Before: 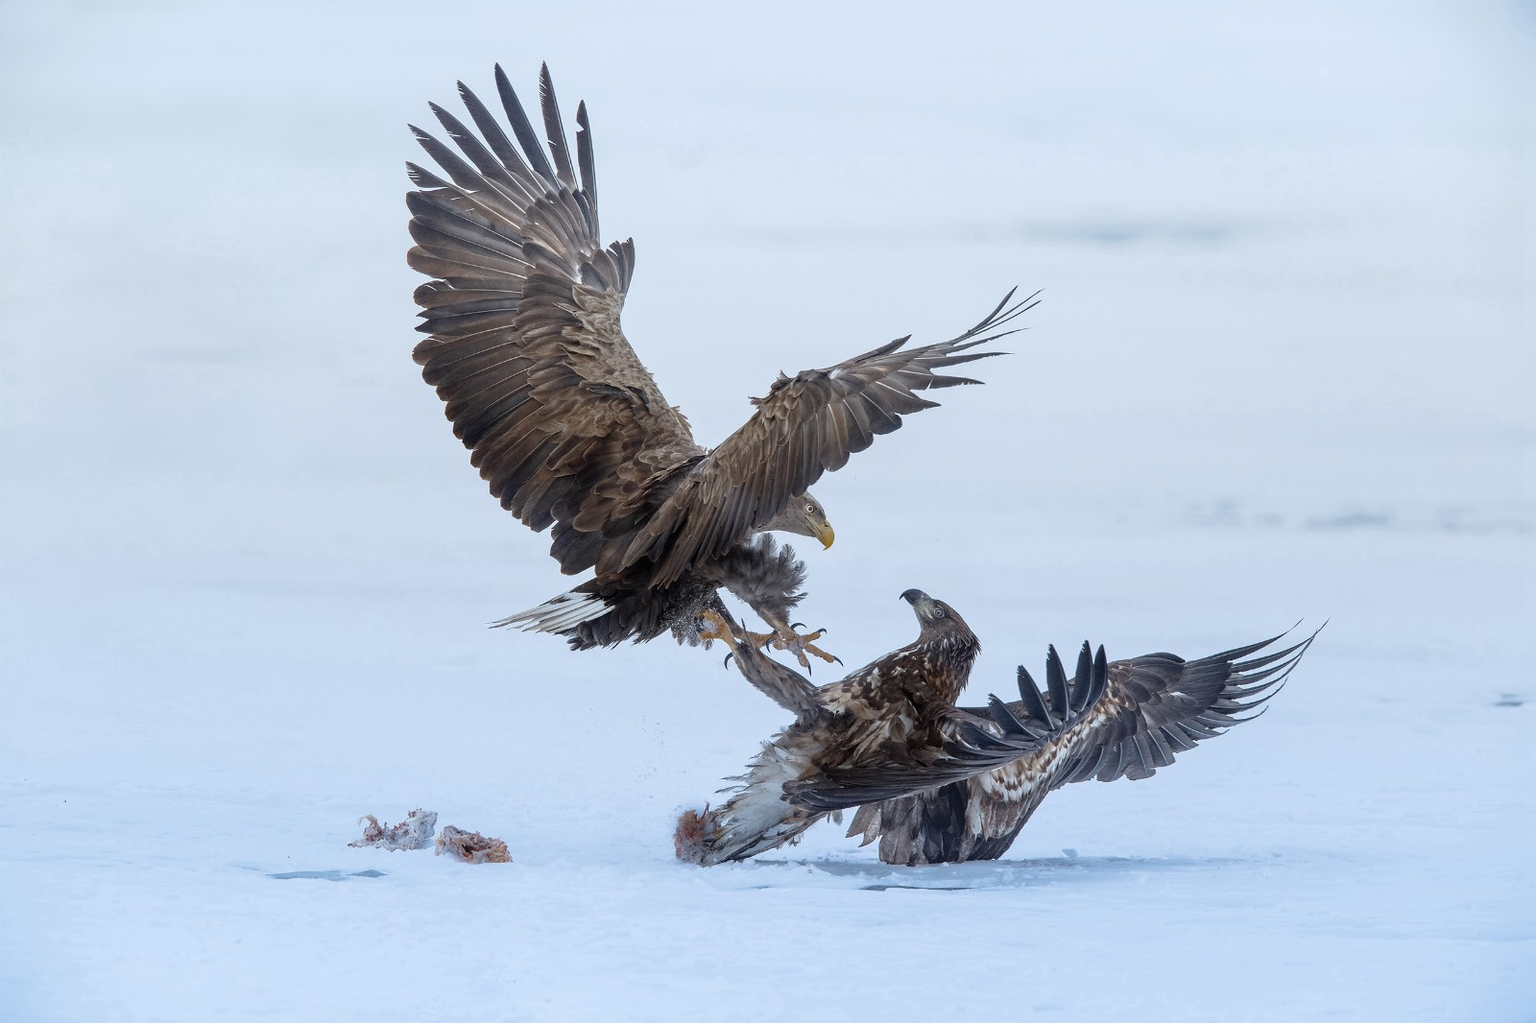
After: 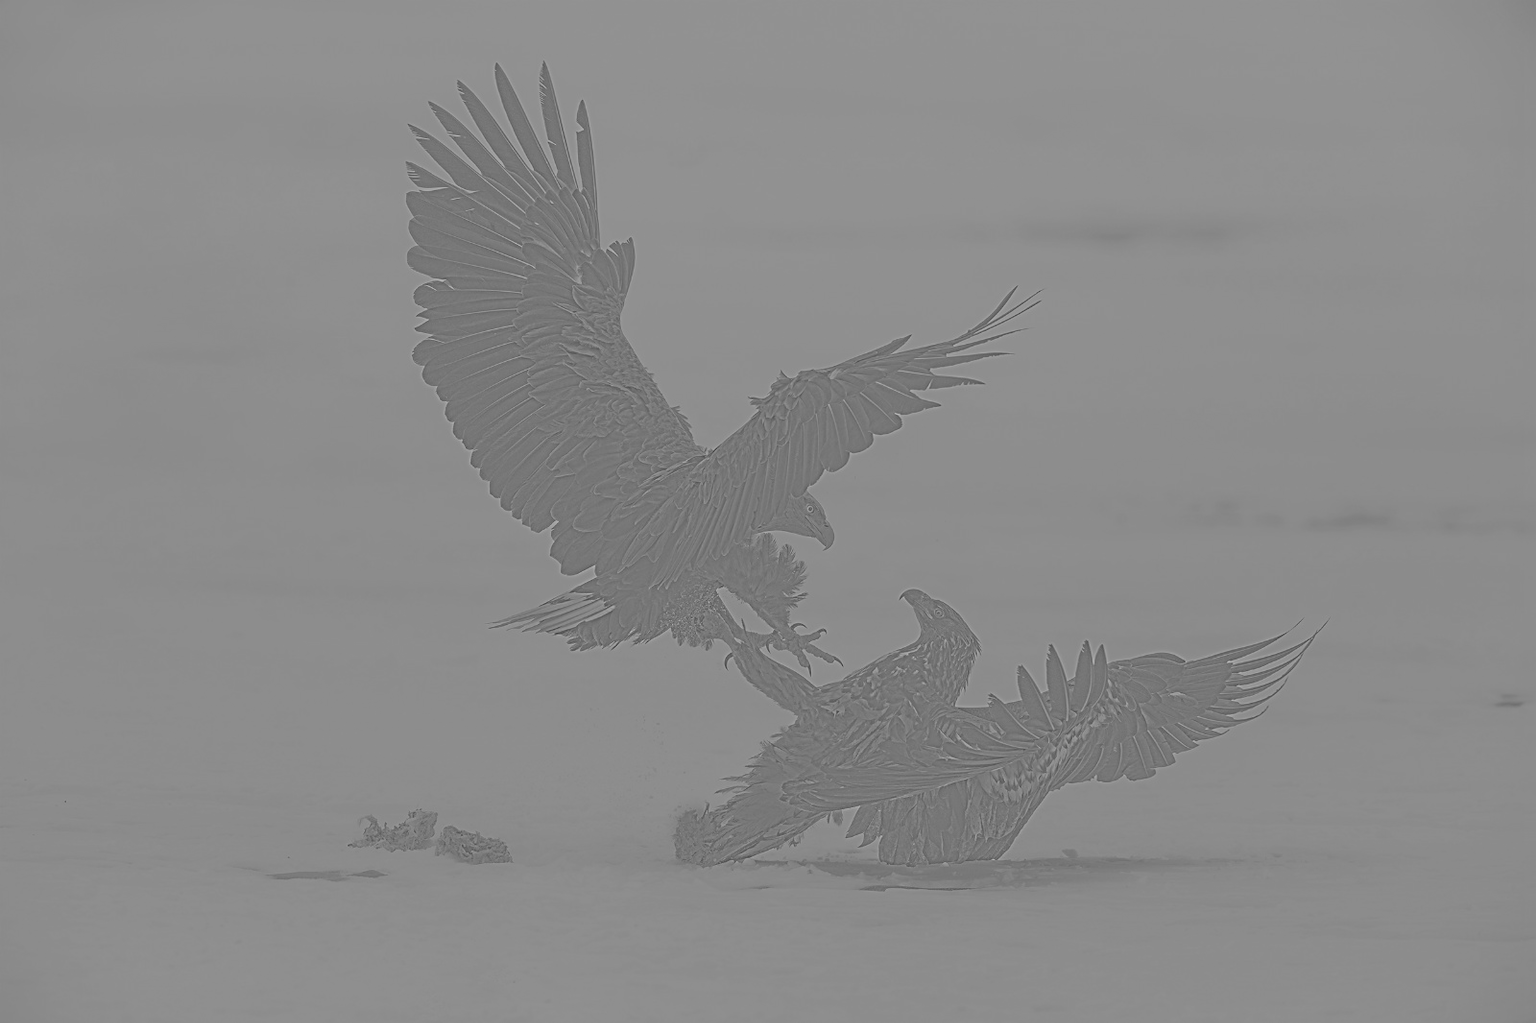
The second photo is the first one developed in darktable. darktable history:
exposure: black level correction 0, exposure 1.45 EV, compensate exposure bias true, compensate highlight preservation false
highpass: sharpness 5.84%, contrast boost 8.44%
